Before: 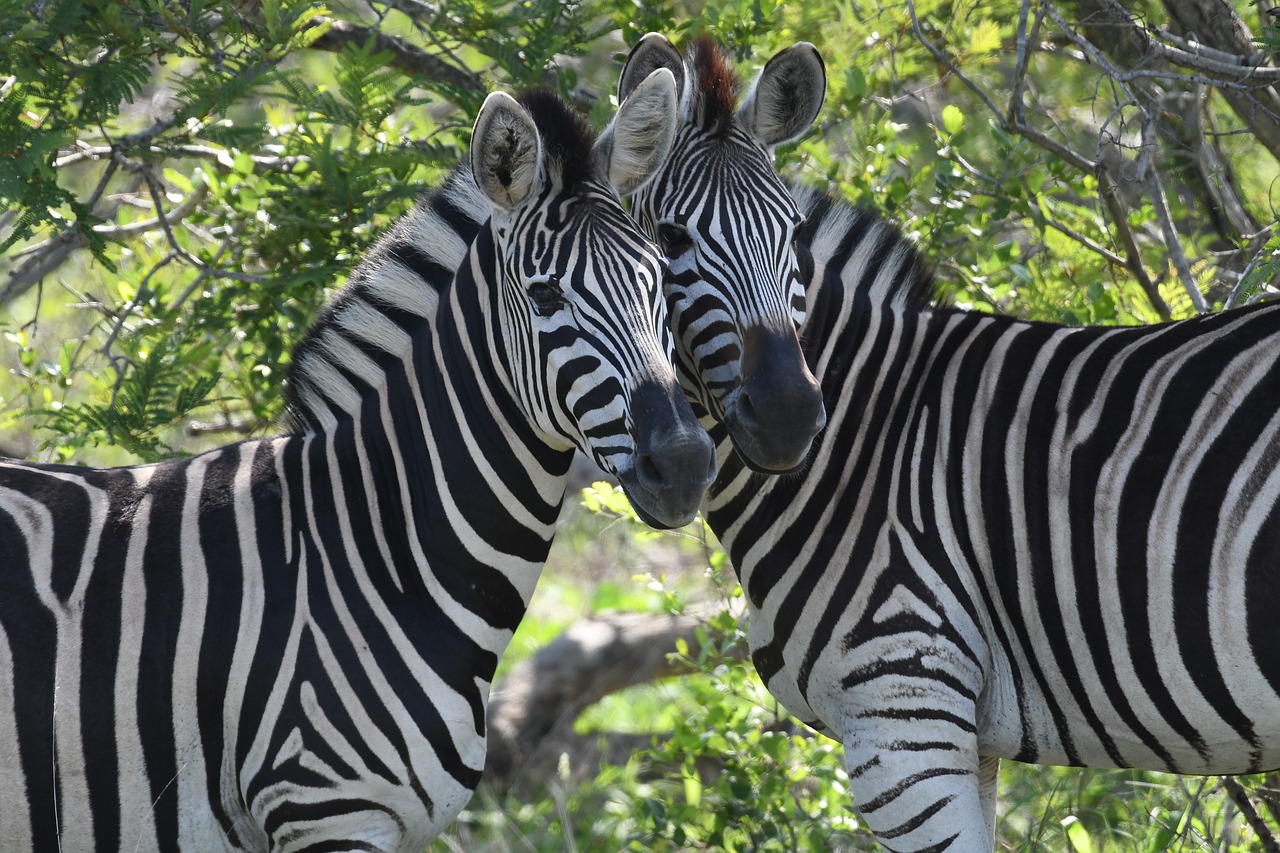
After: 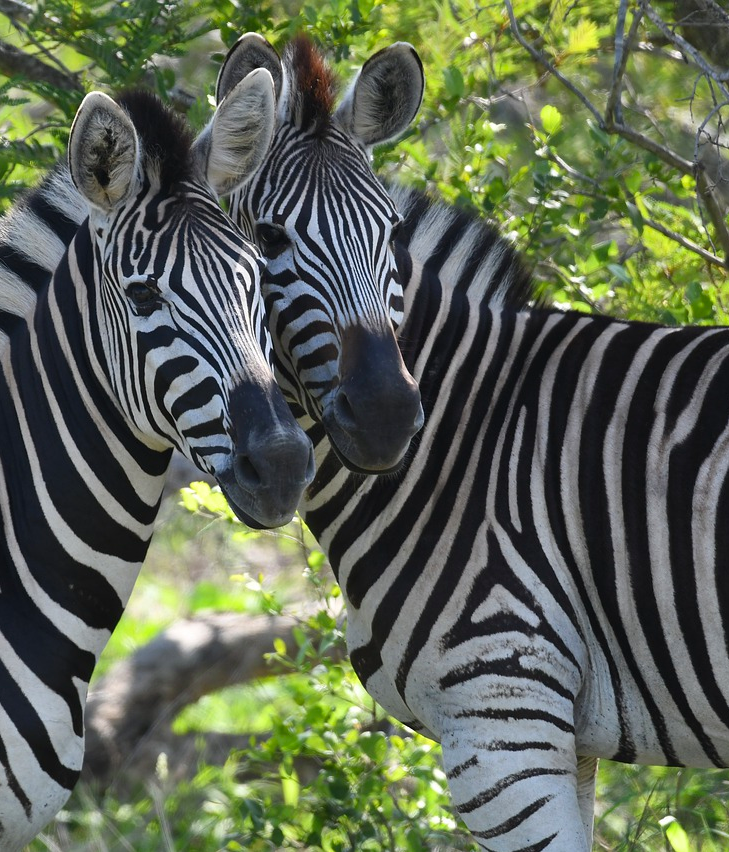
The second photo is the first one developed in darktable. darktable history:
crop: left 31.475%, top 0.018%, right 11.569%
exposure: compensate highlight preservation false
contrast brightness saturation: contrast 0.04, saturation 0.162
